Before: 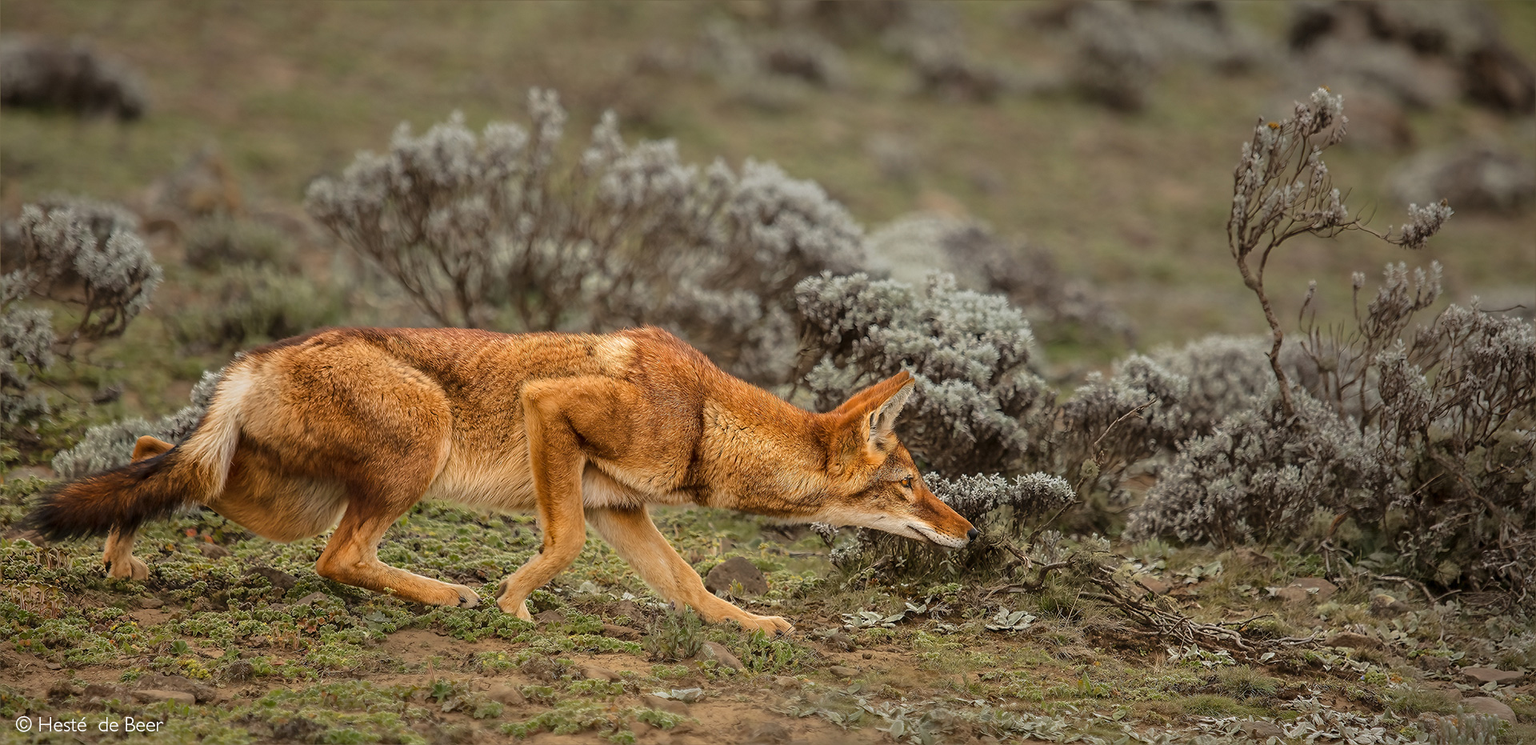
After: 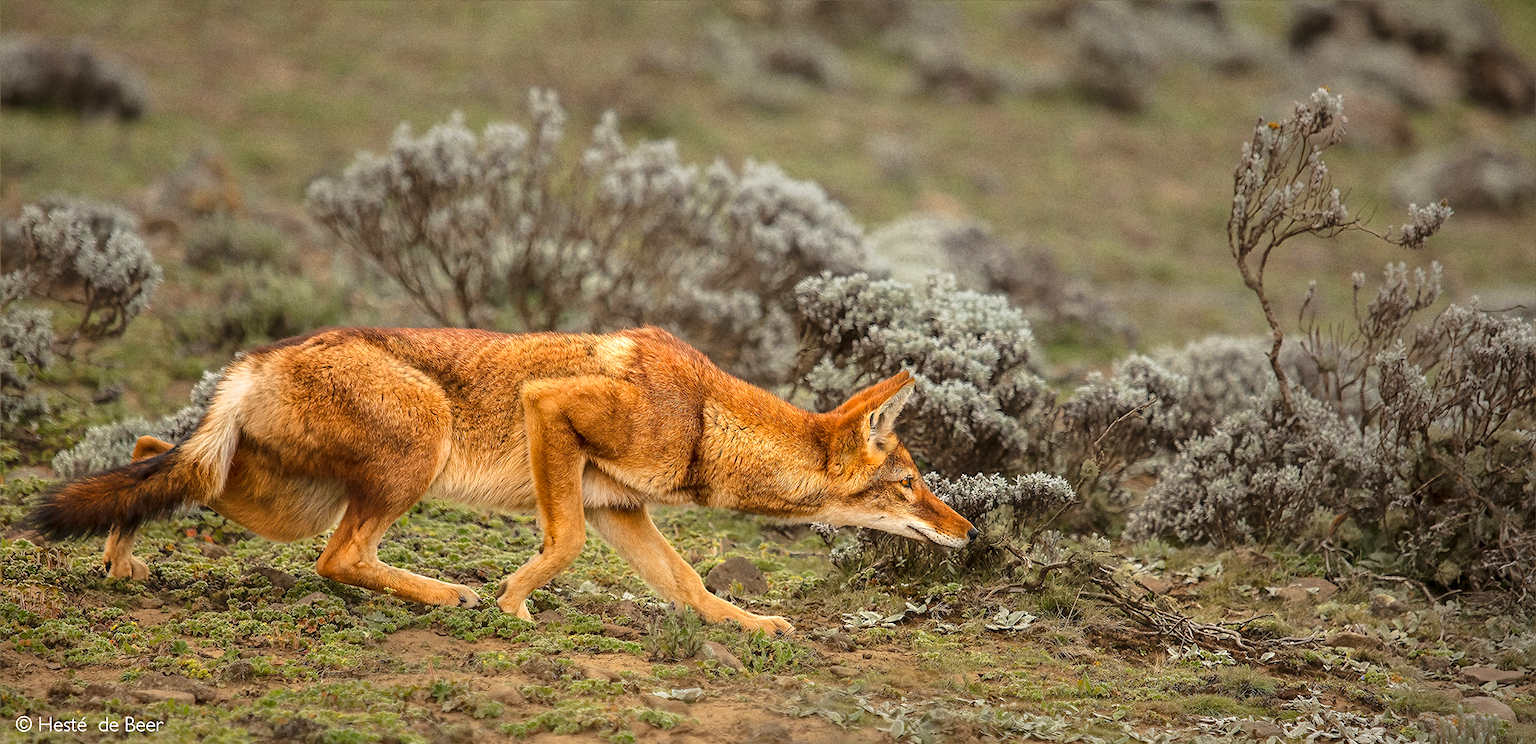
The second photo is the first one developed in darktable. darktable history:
exposure: exposure 0.426 EV, compensate highlight preservation false
contrast brightness saturation: saturation 0.13
grain: coarseness 0.09 ISO
